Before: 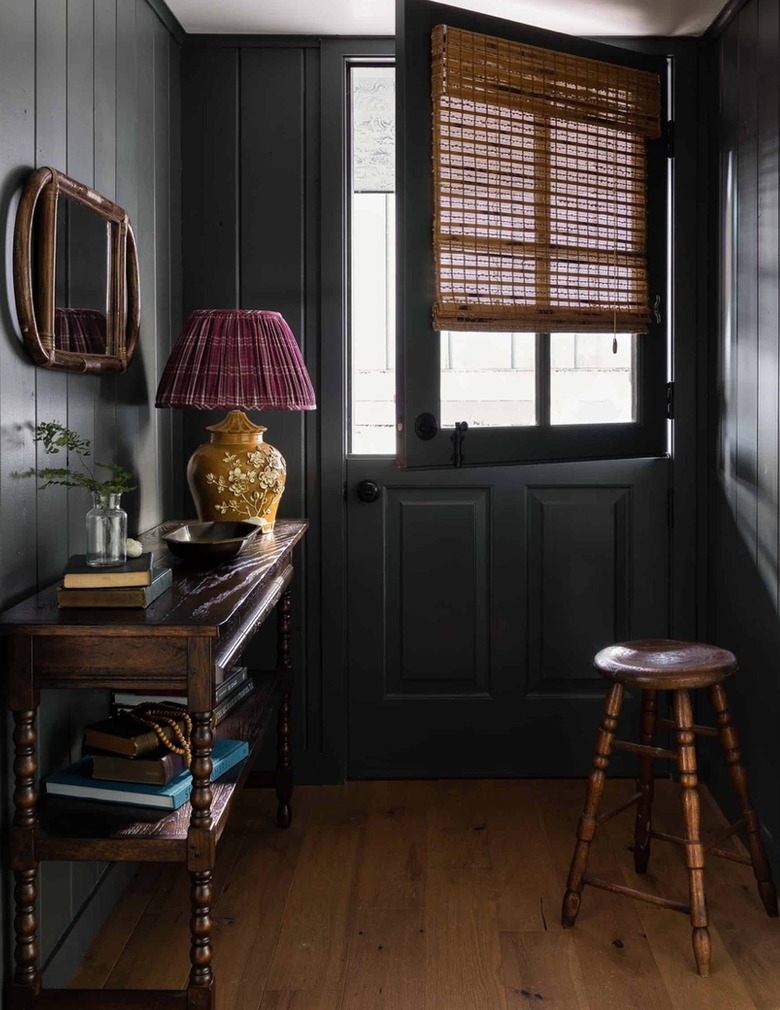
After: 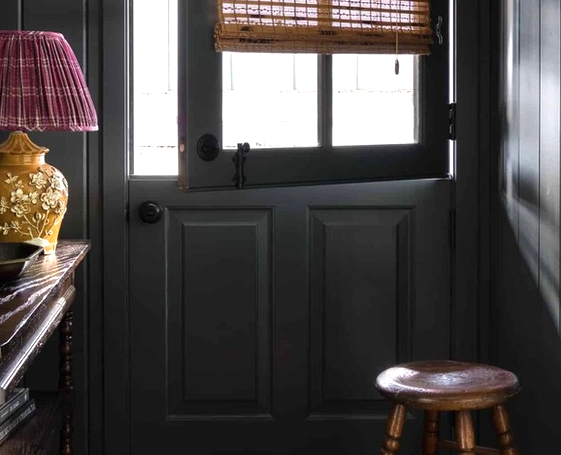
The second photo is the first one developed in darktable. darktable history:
exposure: black level correction 0, exposure 0.499 EV, compensate highlight preservation false
crop and rotate: left 28.063%, top 27.627%, bottom 27.295%
